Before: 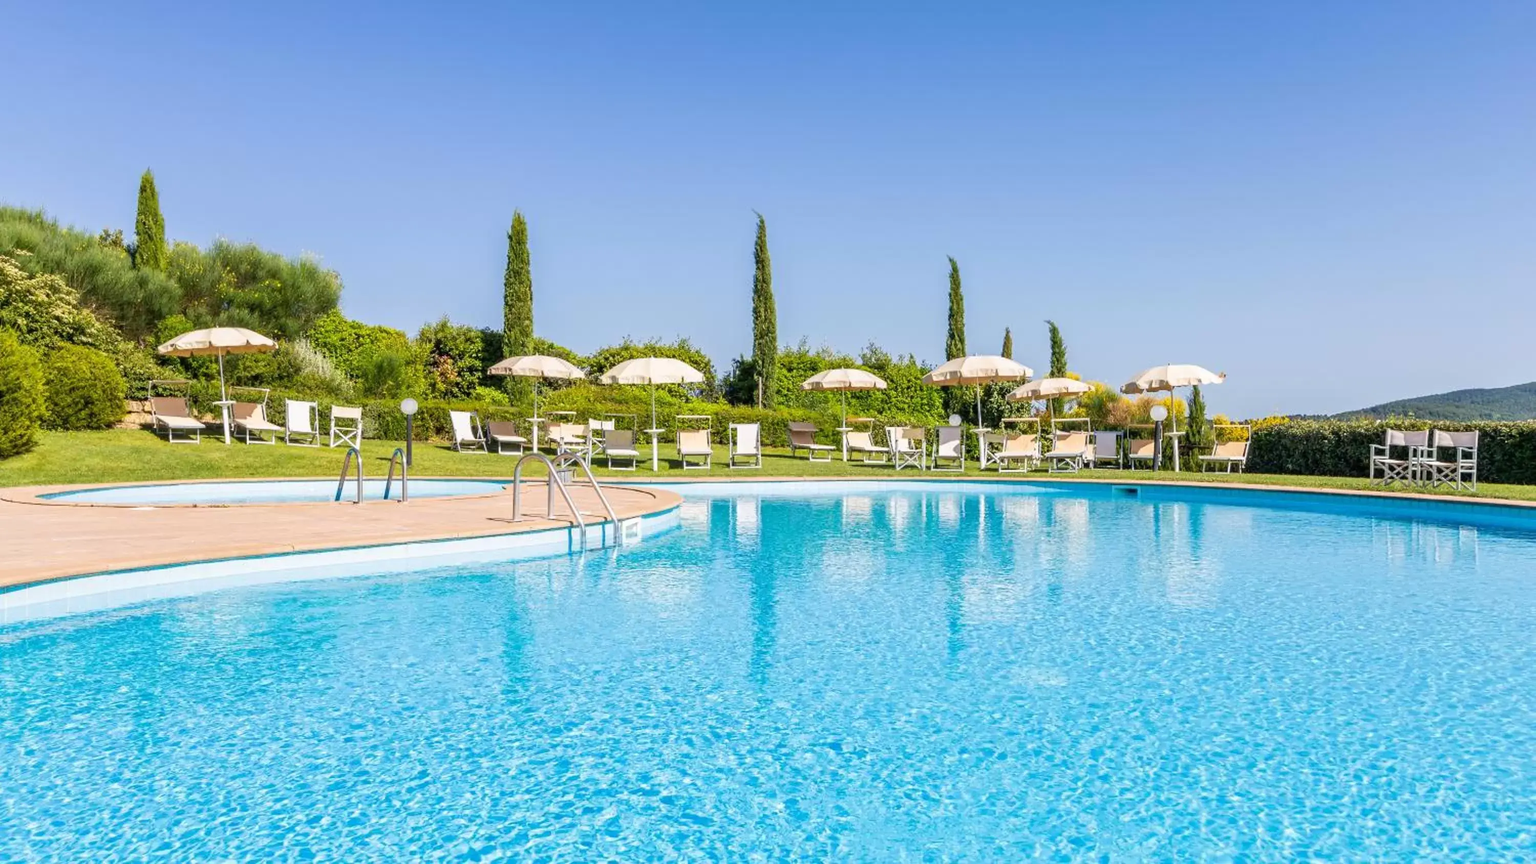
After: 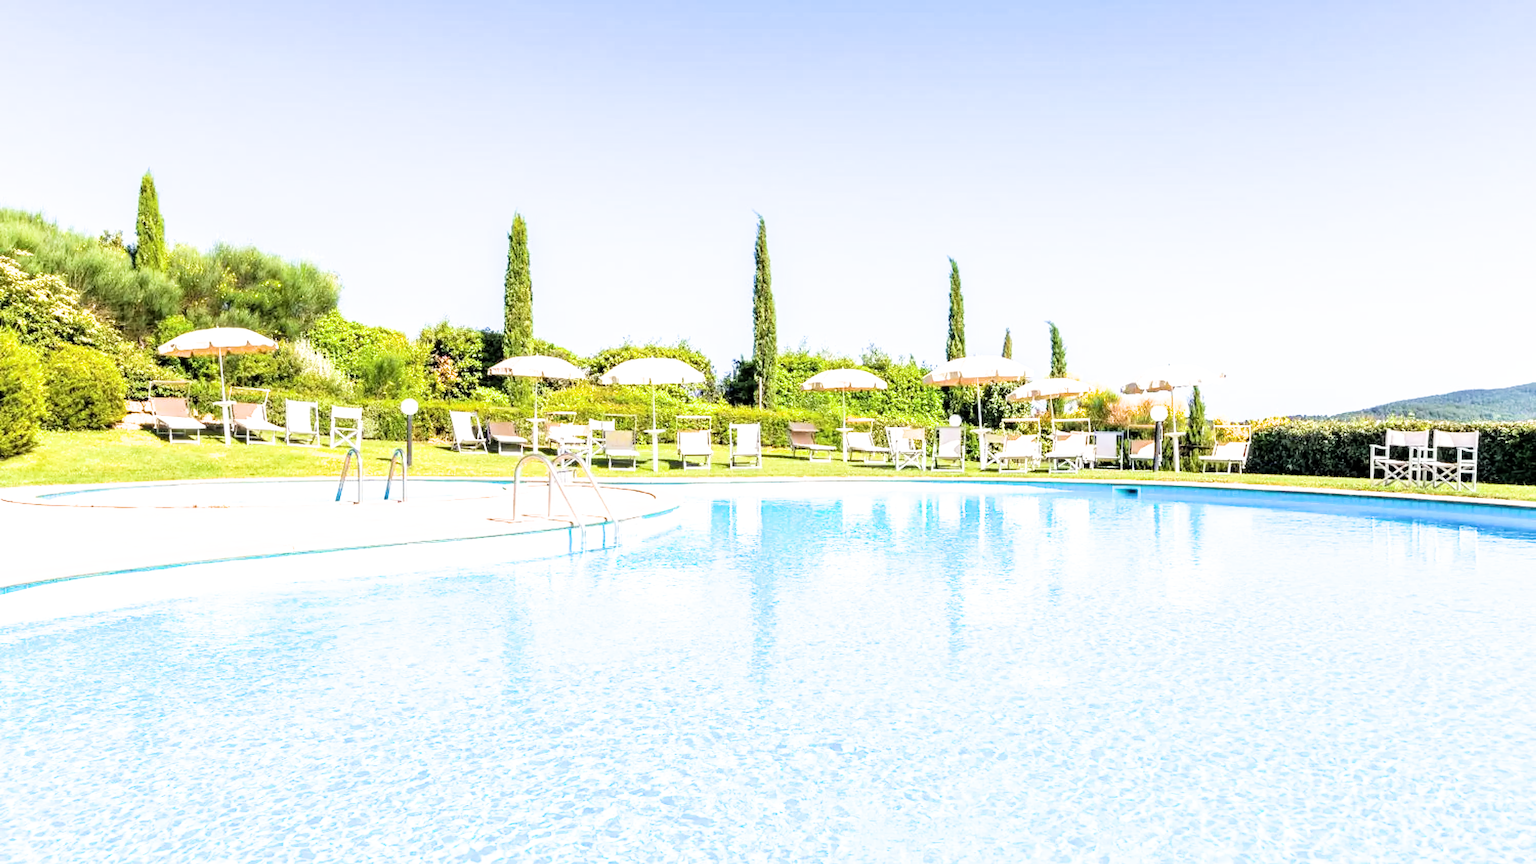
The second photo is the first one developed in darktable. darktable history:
exposure: black level correction 0, exposure 1.45 EV, compensate exposure bias true, compensate highlight preservation false
filmic rgb: black relative exposure -5 EV, white relative exposure 3.2 EV, hardness 3.42, contrast 1.2, highlights saturation mix -50%
